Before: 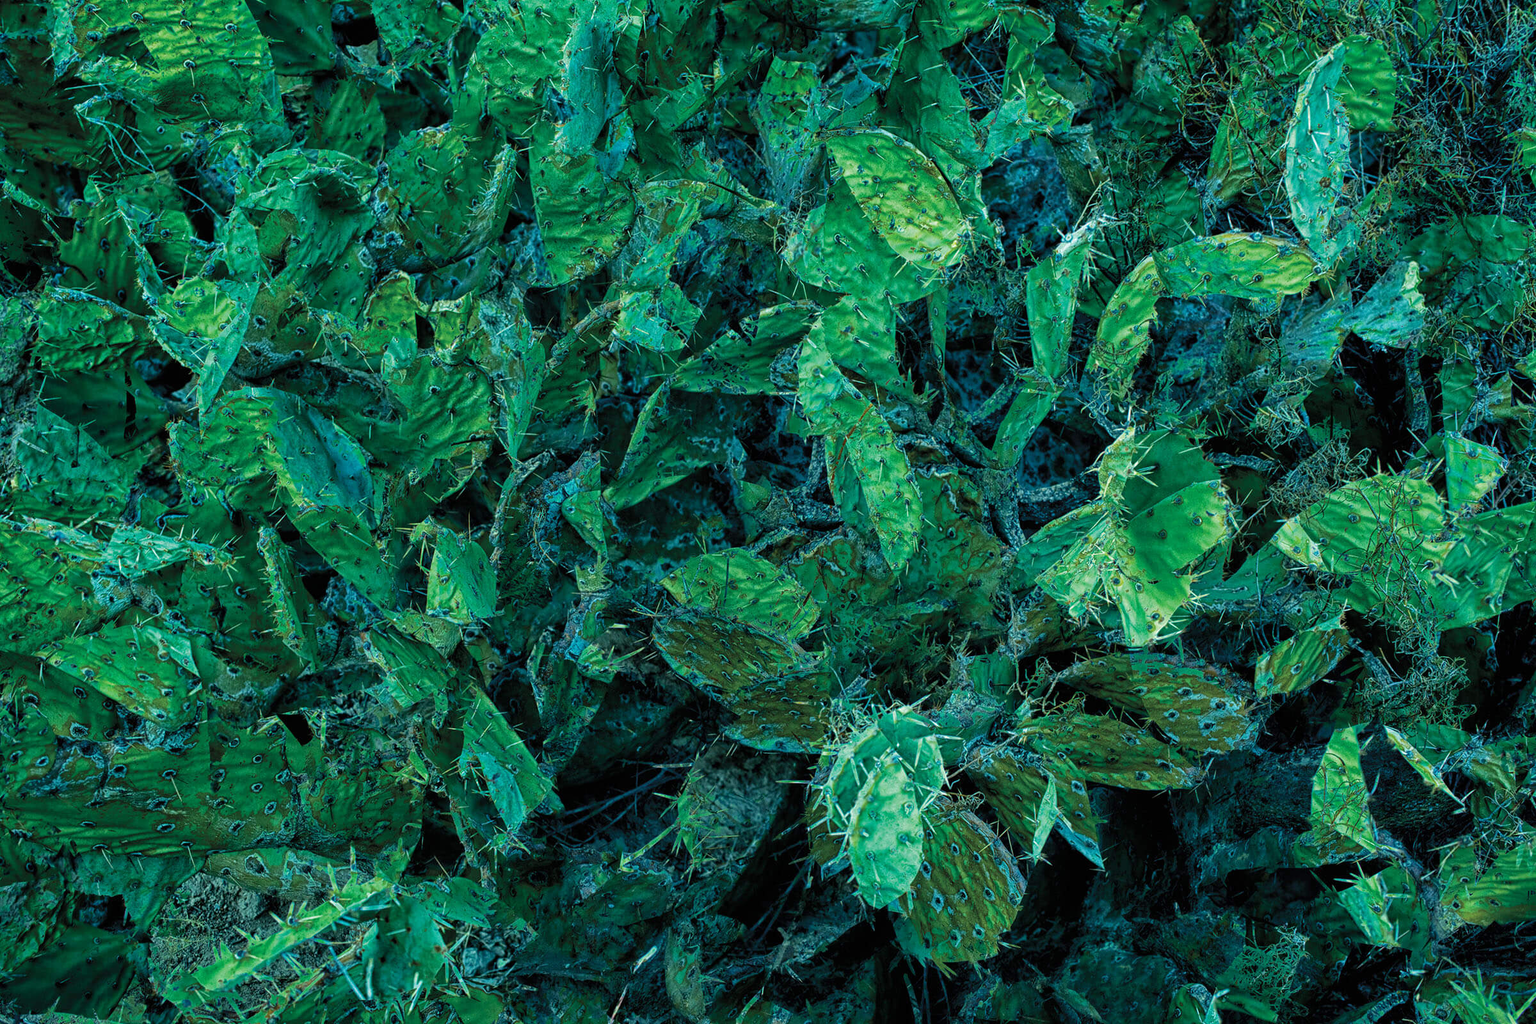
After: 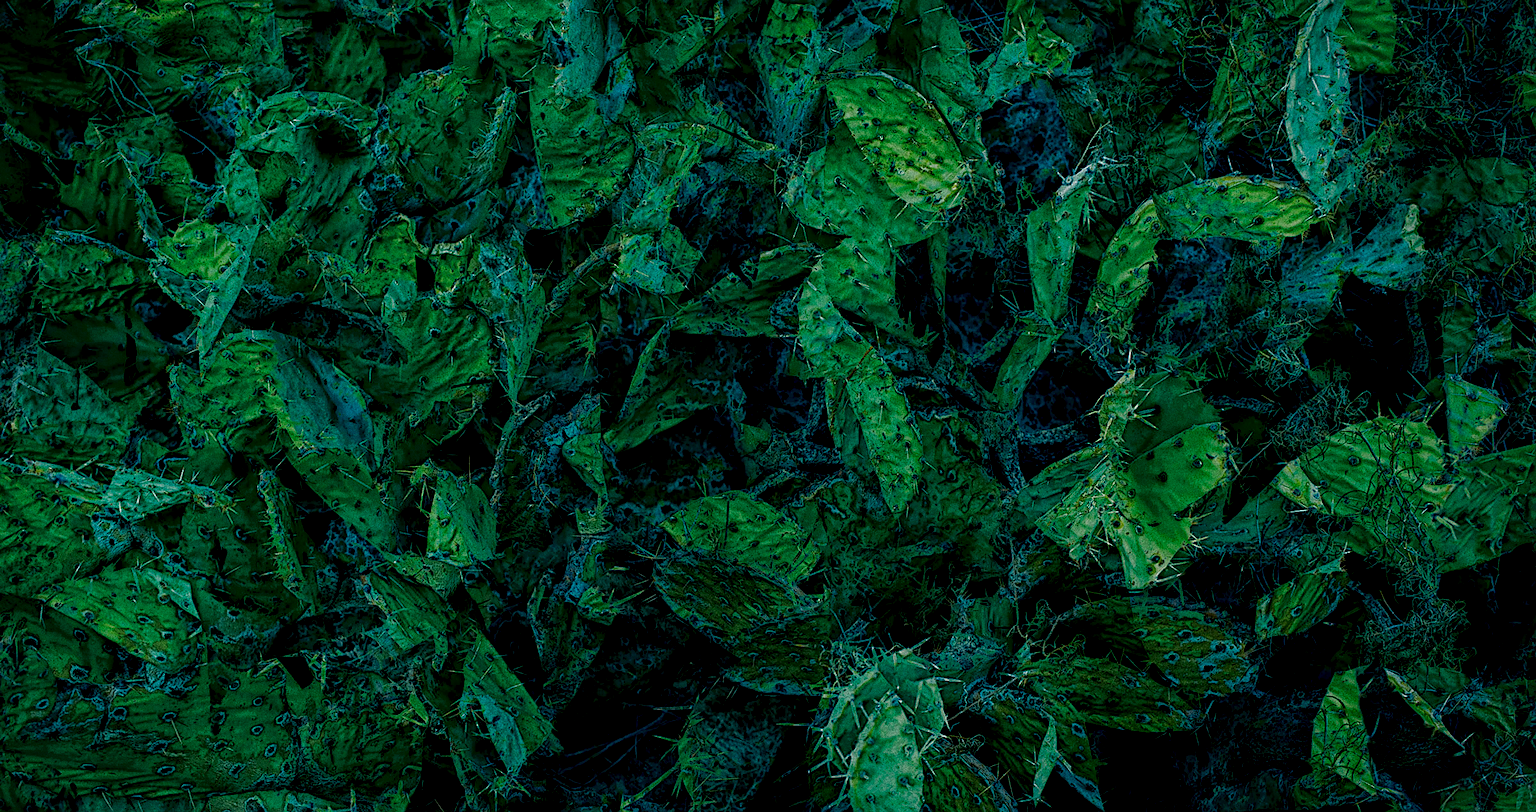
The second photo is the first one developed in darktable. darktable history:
sharpen: on, module defaults
grain: strength 49.07%
local contrast: highlights 0%, shadows 198%, detail 164%, midtone range 0.001
crop and rotate: top 5.667%, bottom 14.937%
vignetting: brightness -0.629, saturation -0.007, center (-0.028, 0.239)
